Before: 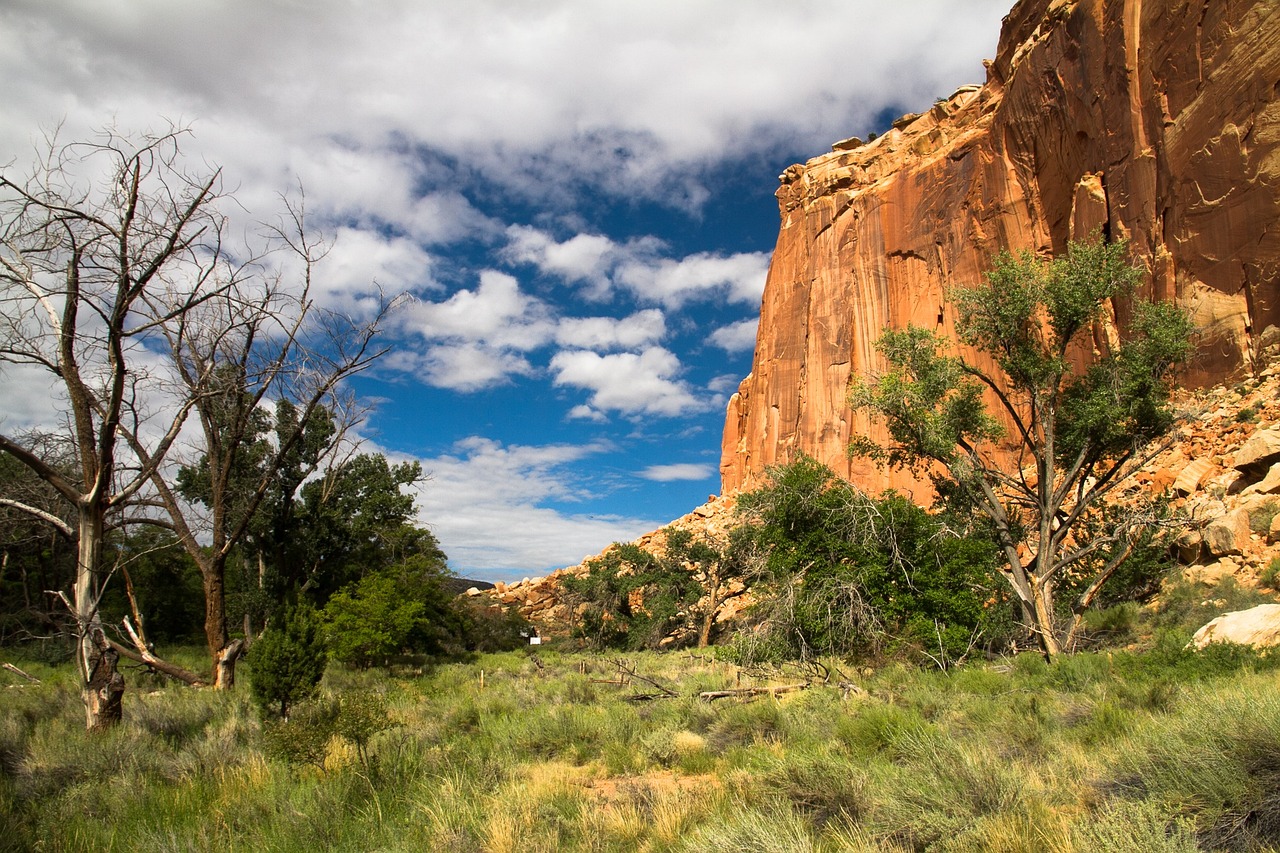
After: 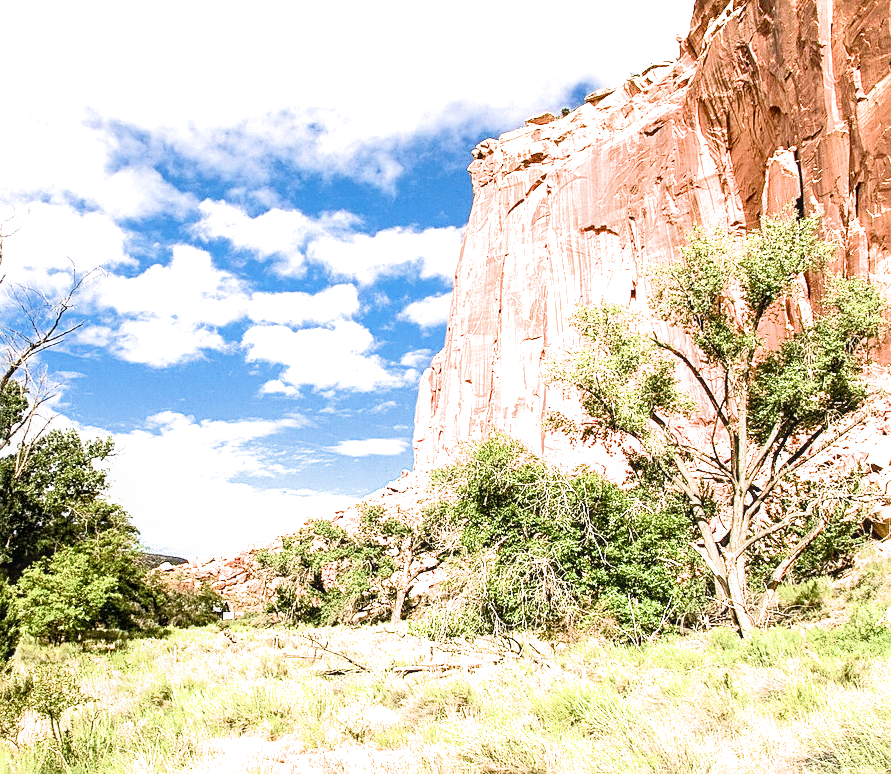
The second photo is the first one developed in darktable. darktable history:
local contrast: on, module defaults
crop and rotate: left 24.046%, top 3.031%, right 6.282%, bottom 6.199%
sharpen: on, module defaults
filmic rgb: black relative exposure -8.03 EV, white relative exposure 2.19 EV, hardness 7.02
exposure: black level correction 0.001, exposure 0.498 EV, compensate exposure bias true, compensate highlight preservation false
tone equalizer: -8 EV 1.99 EV, -7 EV 1.97 EV, -6 EV 1.98 EV, -5 EV 1.97 EV, -4 EV 1.99 EV, -3 EV 1.5 EV, -2 EV 0.992 EV, -1 EV 0.507 EV, edges refinement/feathering 500, mask exposure compensation -1.25 EV, preserve details no
color balance rgb: perceptual saturation grading › global saturation 0.593%, perceptual saturation grading › highlights -32.803%, perceptual saturation grading › mid-tones 5.156%, perceptual saturation grading › shadows 17.509%, global vibrance 20%
